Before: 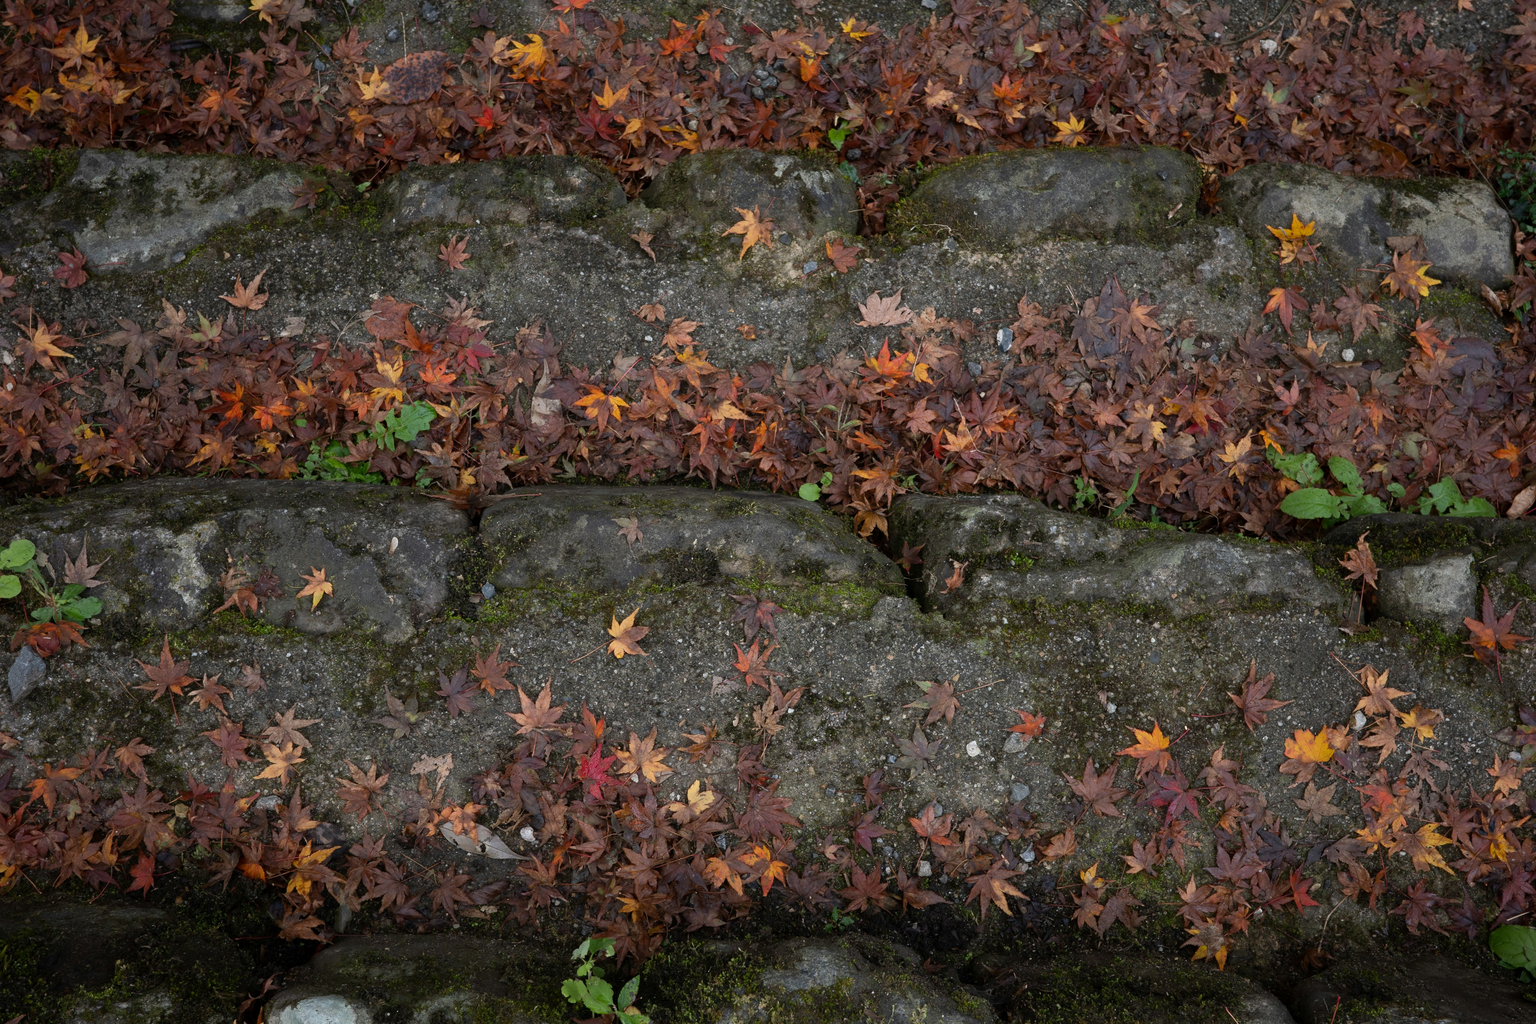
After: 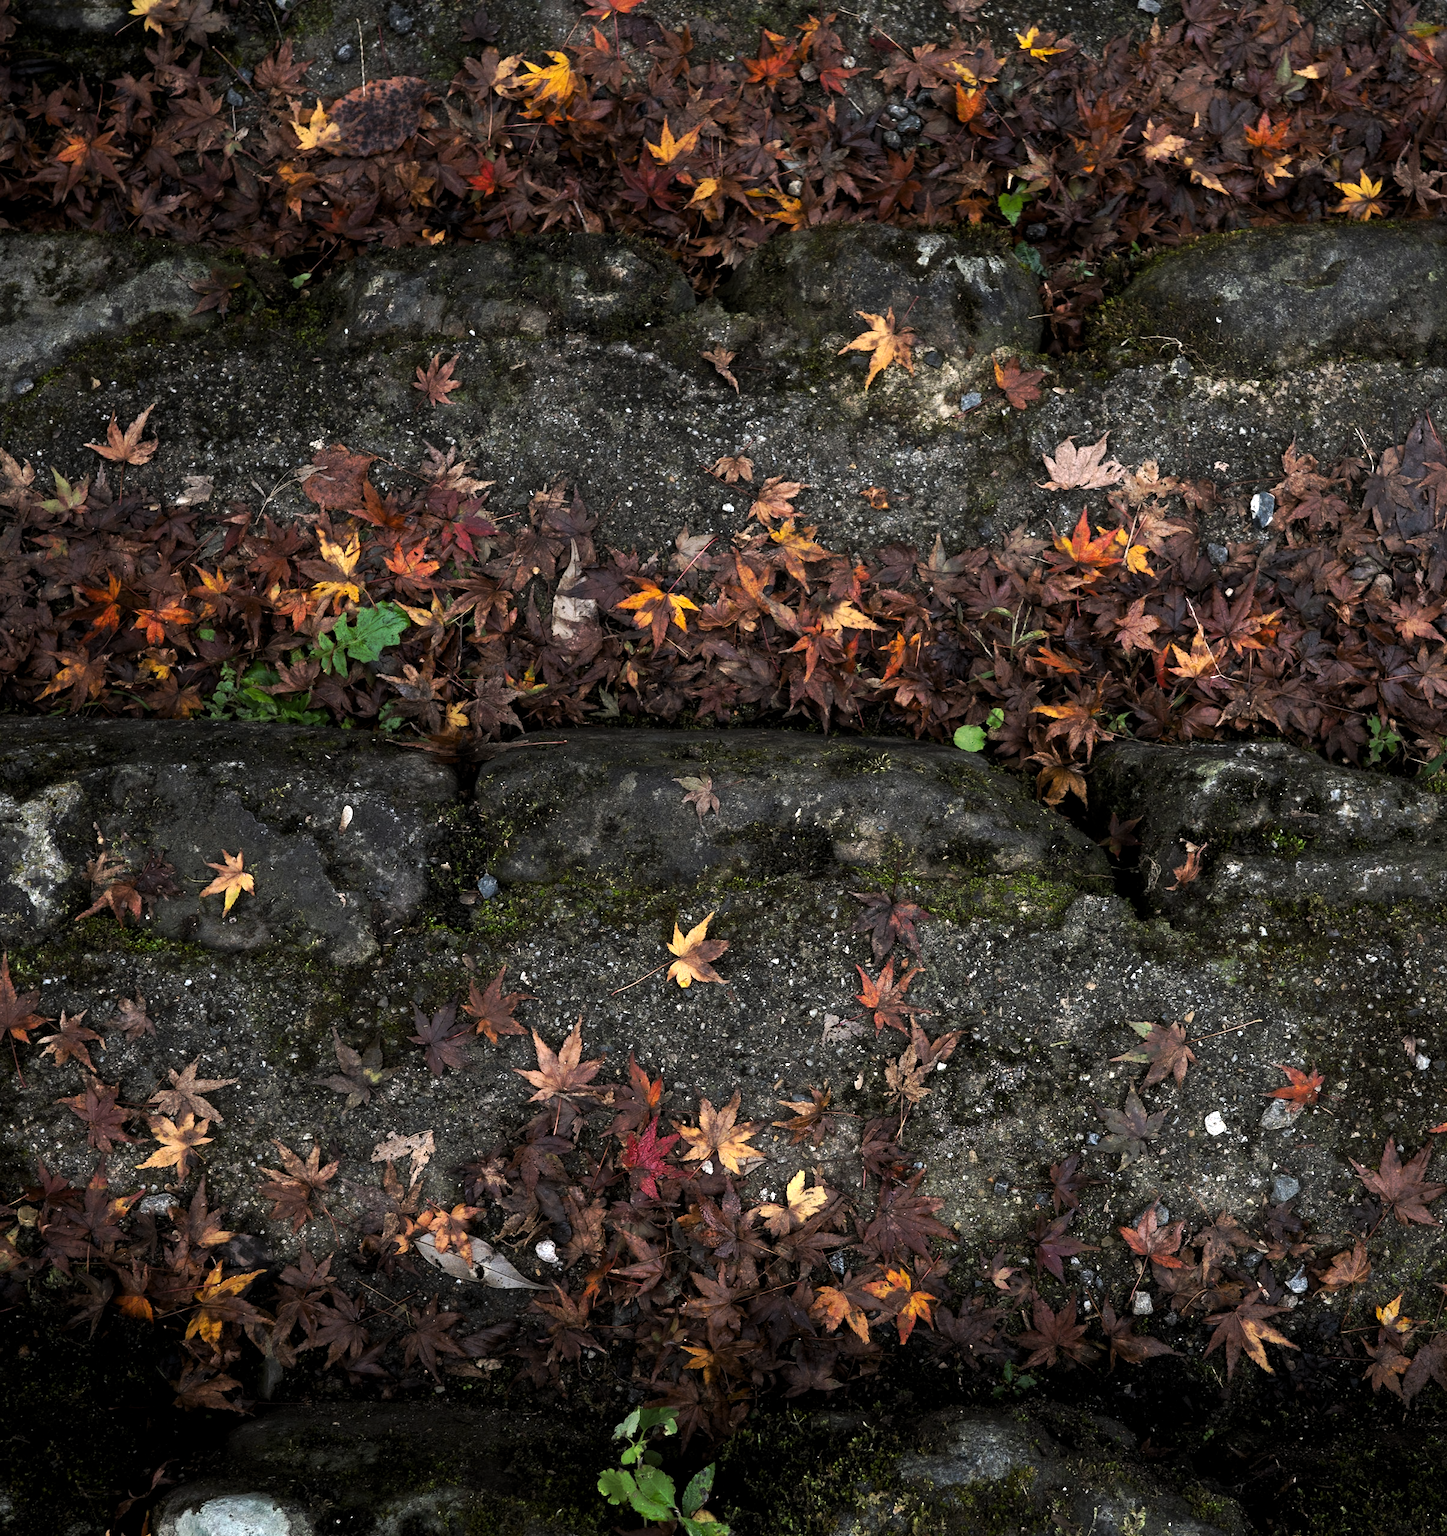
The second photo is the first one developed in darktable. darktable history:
crop: left 10.644%, right 26.528%
levels: levels [0.044, 0.475, 0.791]
tone curve: curves: ch0 [(0, 0) (0.003, 0.003) (0.011, 0.011) (0.025, 0.025) (0.044, 0.044) (0.069, 0.069) (0.1, 0.099) (0.136, 0.135) (0.177, 0.177) (0.224, 0.224) (0.277, 0.276) (0.335, 0.334) (0.399, 0.398) (0.468, 0.467) (0.543, 0.565) (0.623, 0.641) (0.709, 0.723) (0.801, 0.81) (0.898, 0.902) (1, 1)], preserve colors none
